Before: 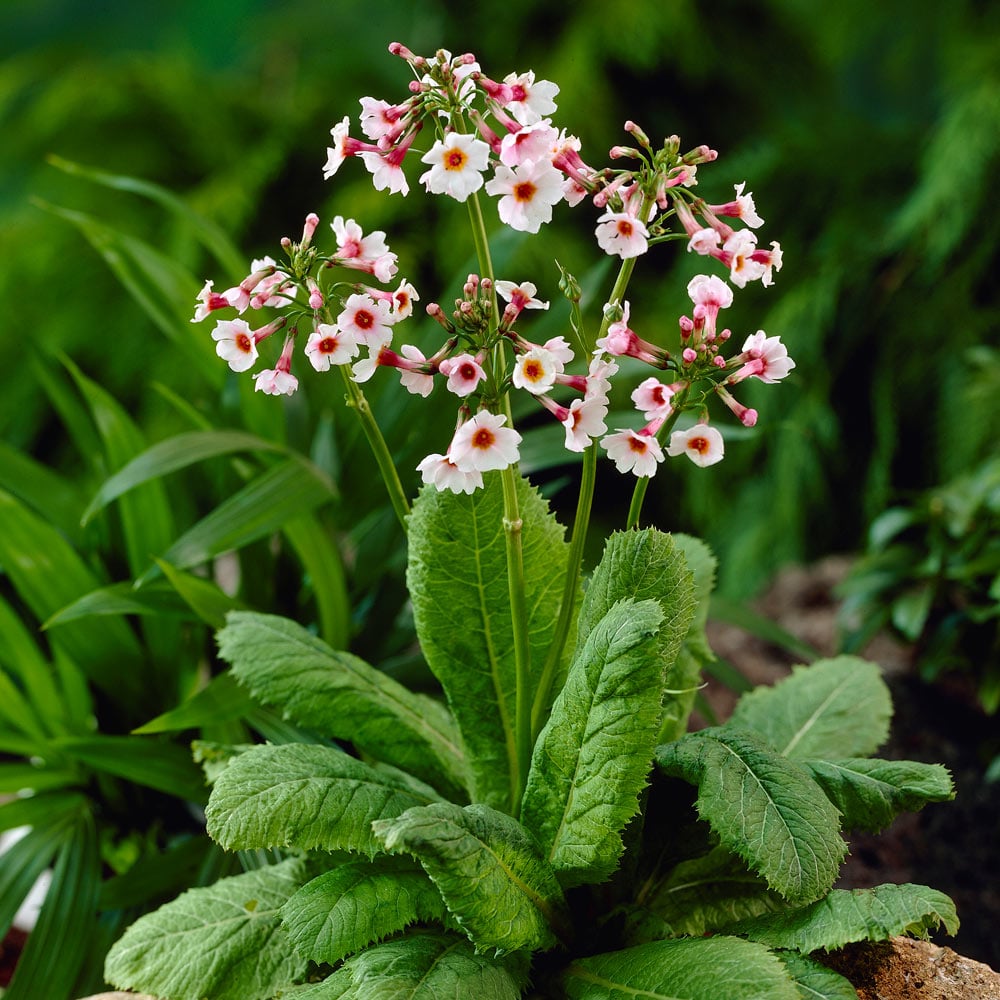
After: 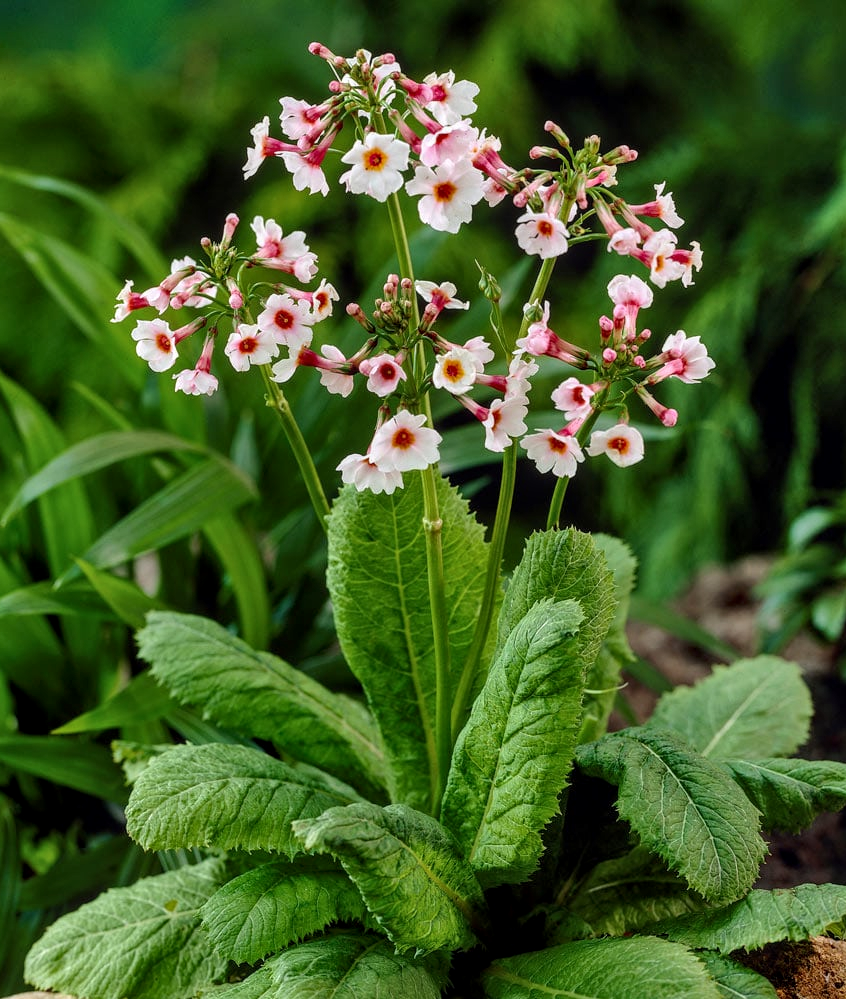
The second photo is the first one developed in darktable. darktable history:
local contrast: on, module defaults
crop: left 8.027%, right 7.369%
shadows and highlights: shadows 43.84, white point adjustment -1.53, soften with gaussian
